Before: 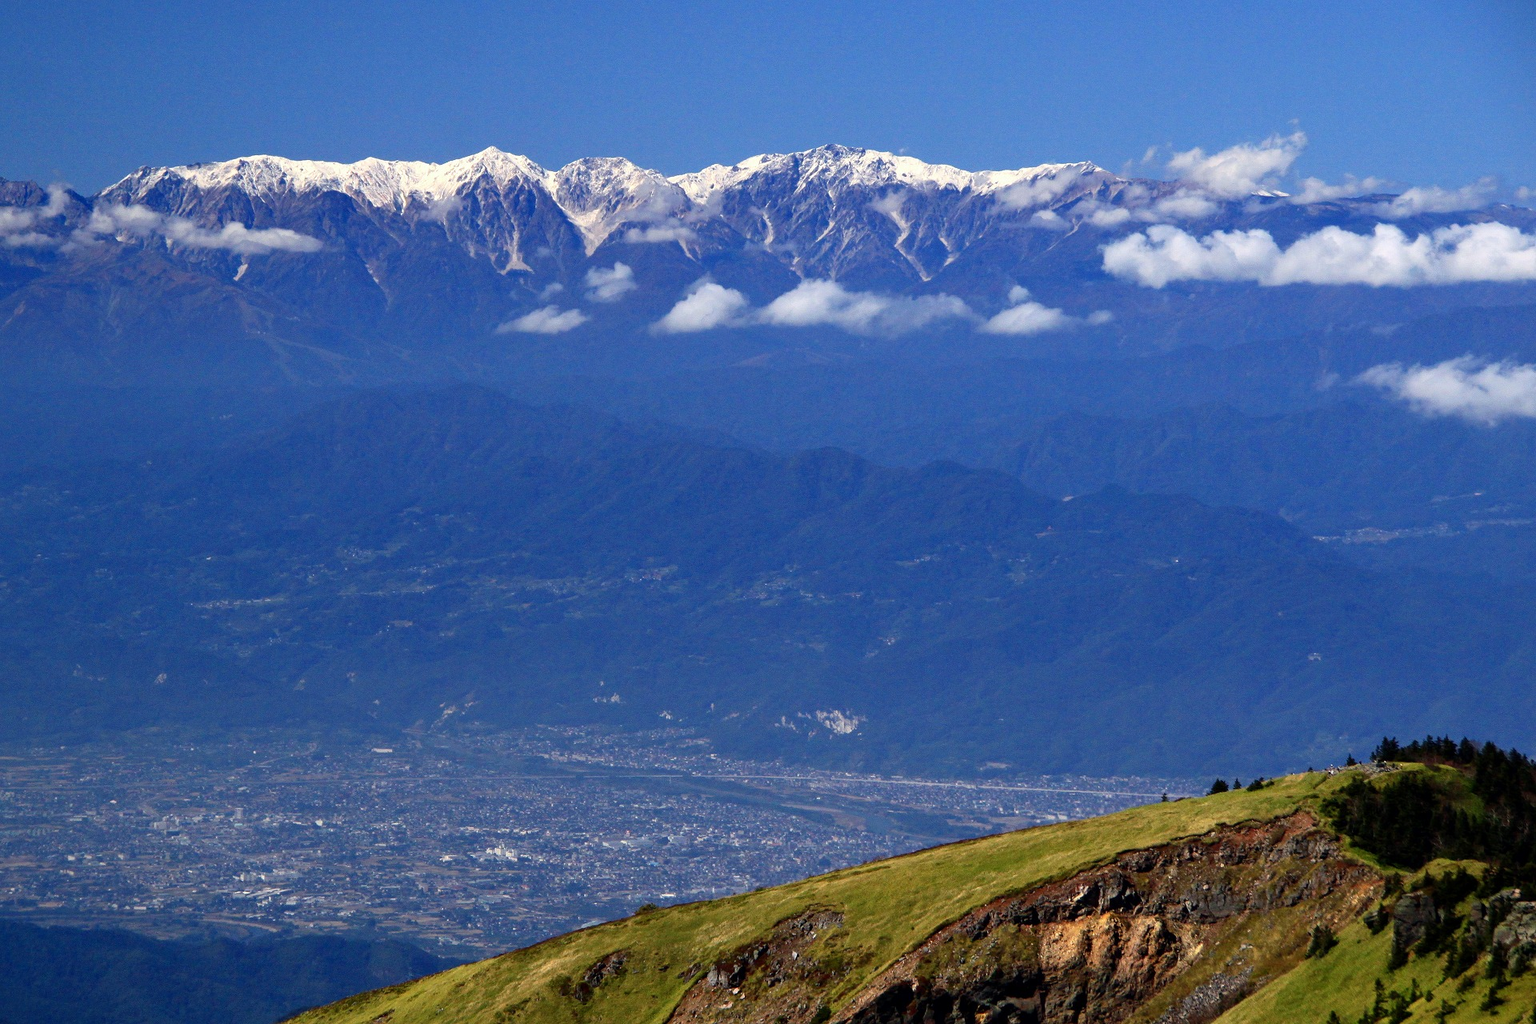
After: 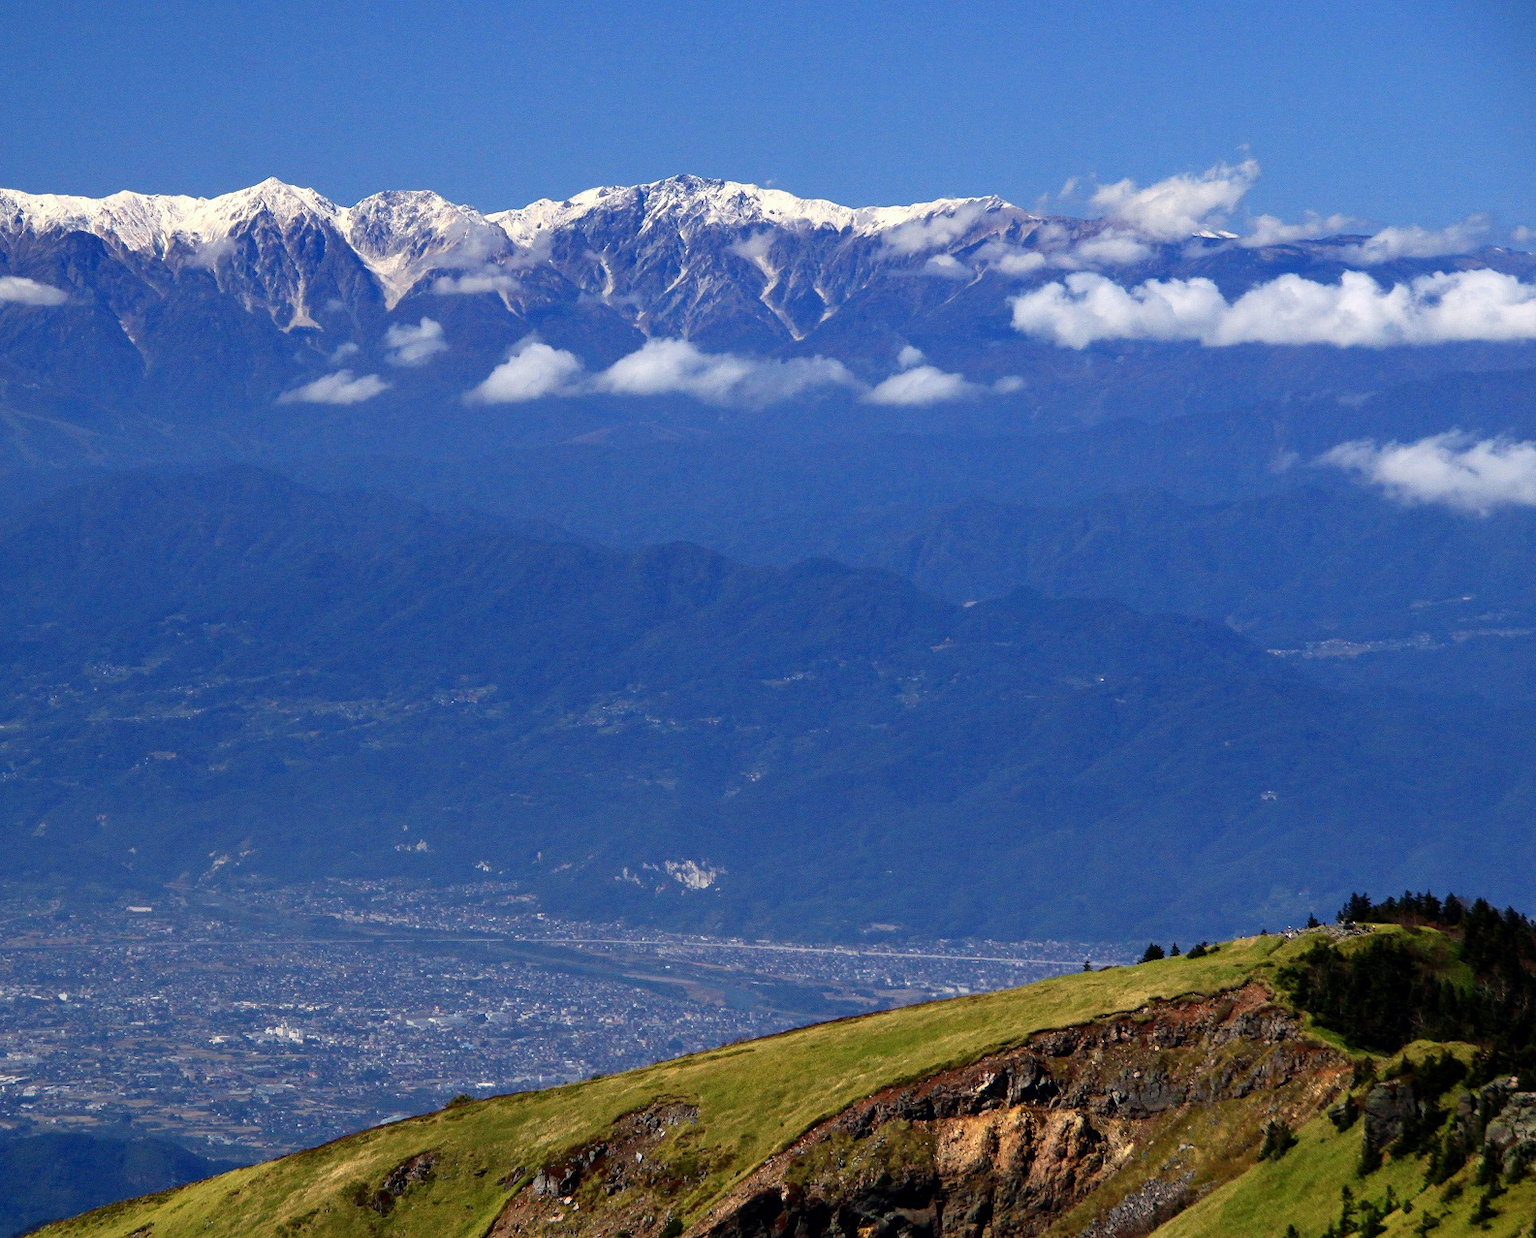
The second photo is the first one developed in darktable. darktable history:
crop: left 17.426%, bottom 0.034%
